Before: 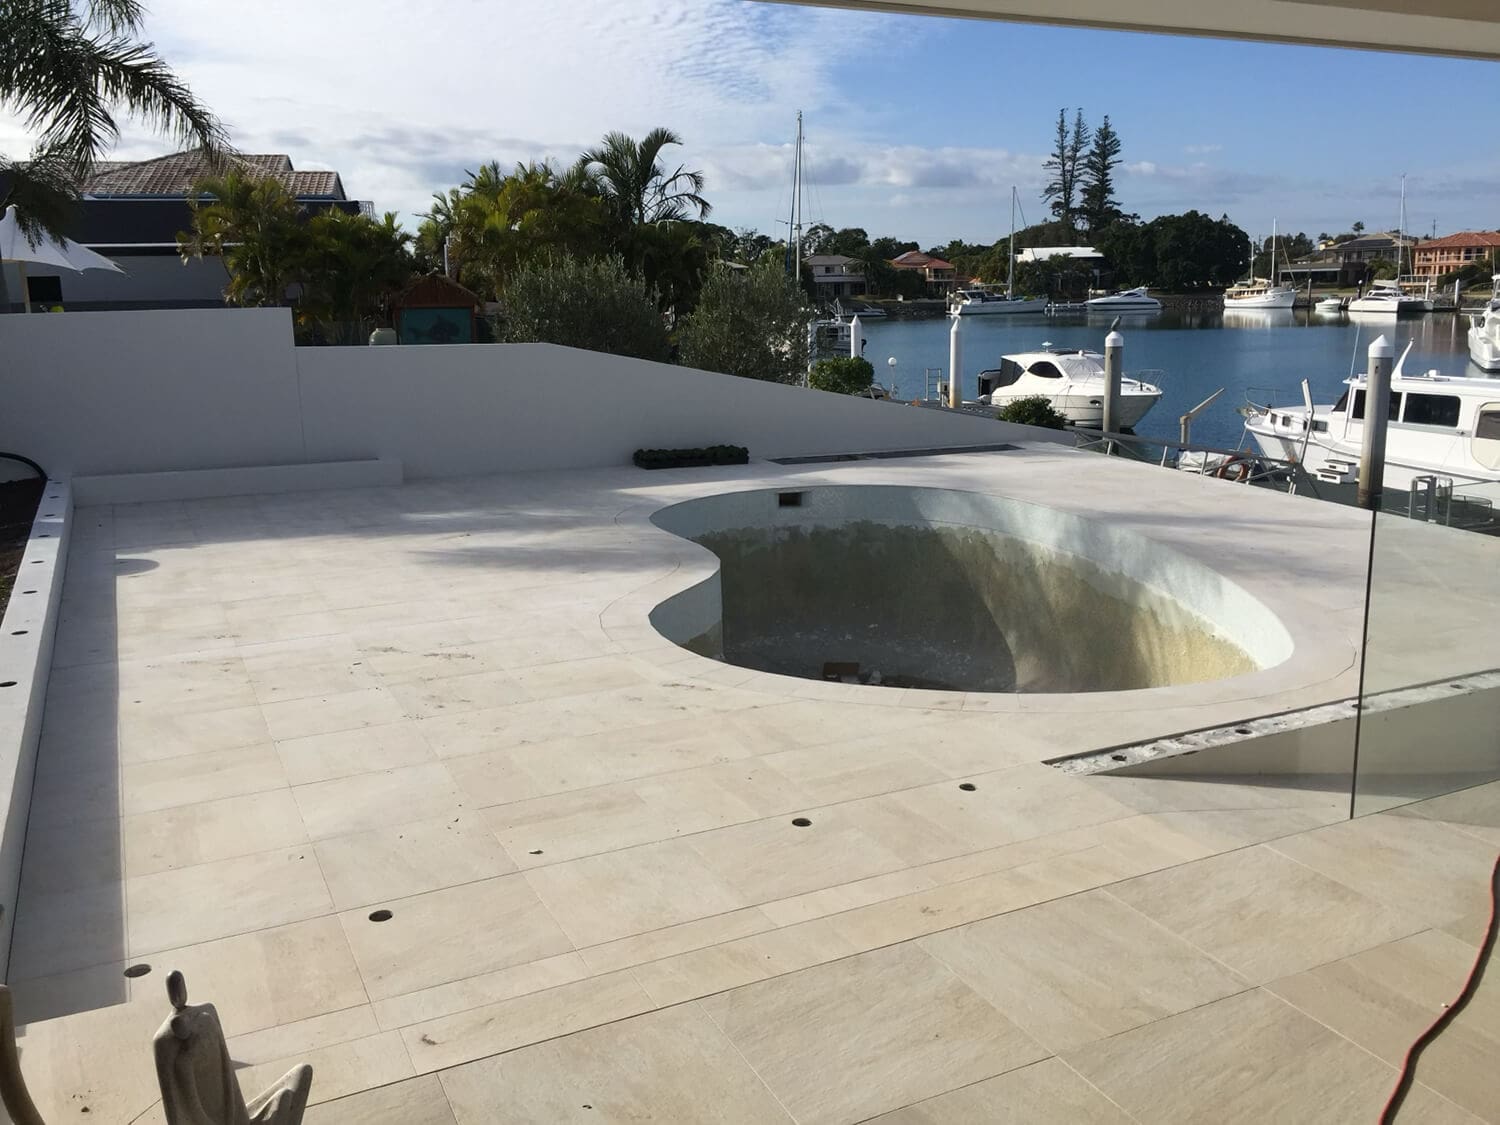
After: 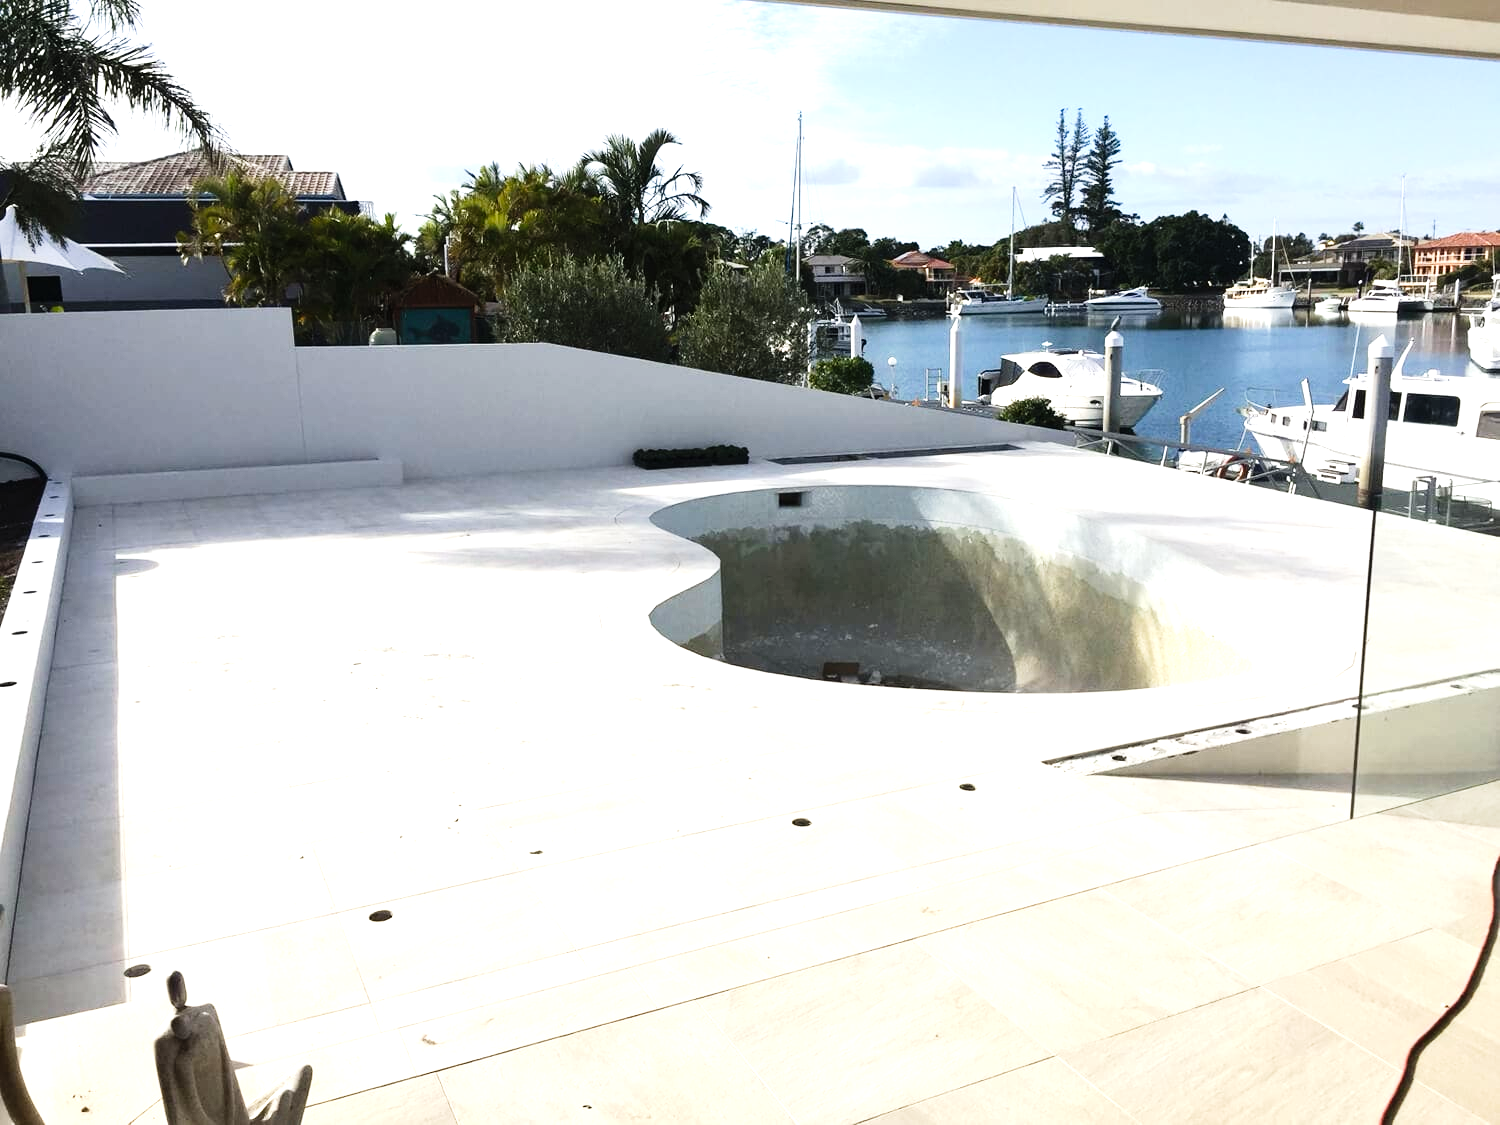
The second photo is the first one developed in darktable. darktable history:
exposure: black level correction 0.001, exposure 0.965 EV, compensate highlight preservation false
tone equalizer: -8 EV -0.449 EV, -7 EV -0.394 EV, -6 EV -0.367 EV, -5 EV -0.197 EV, -3 EV 0.251 EV, -2 EV 0.359 EV, -1 EV 0.406 EV, +0 EV 0.409 EV, edges refinement/feathering 500, mask exposure compensation -1.57 EV, preserve details no
tone curve: curves: ch0 [(0, 0.008) (0.107, 0.083) (0.283, 0.287) (0.461, 0.498) (0.64, 0.691) (0.822, 0.869) (0.998, 0.978)]; ch1 [(0, 0) (0.323, 0.339) (0.438, 0.422) (0.473, 0.487) (0.502, 0.502) (0.527, 0.53) (0.561, 0.583) (0.608, 0.629) (0.669, 0.704) (0.859, 0.899) (1, 1)]; ch2 [(0, 0) (0.33, 0.347) (0.421, 0.456) (0.473, 0.498) (0.502, 0.504) (0.522, 0.524) (0.549, 0.567) (0.585, 0.627) (0.676, 0.724) (1, 1)], preserve colors none
